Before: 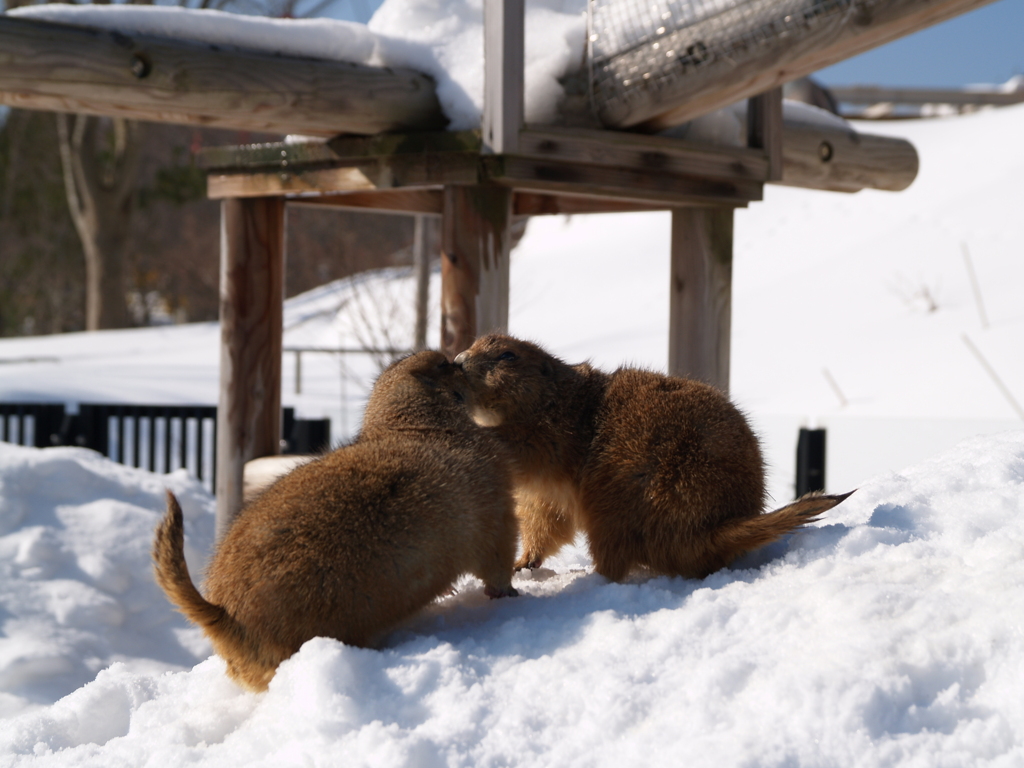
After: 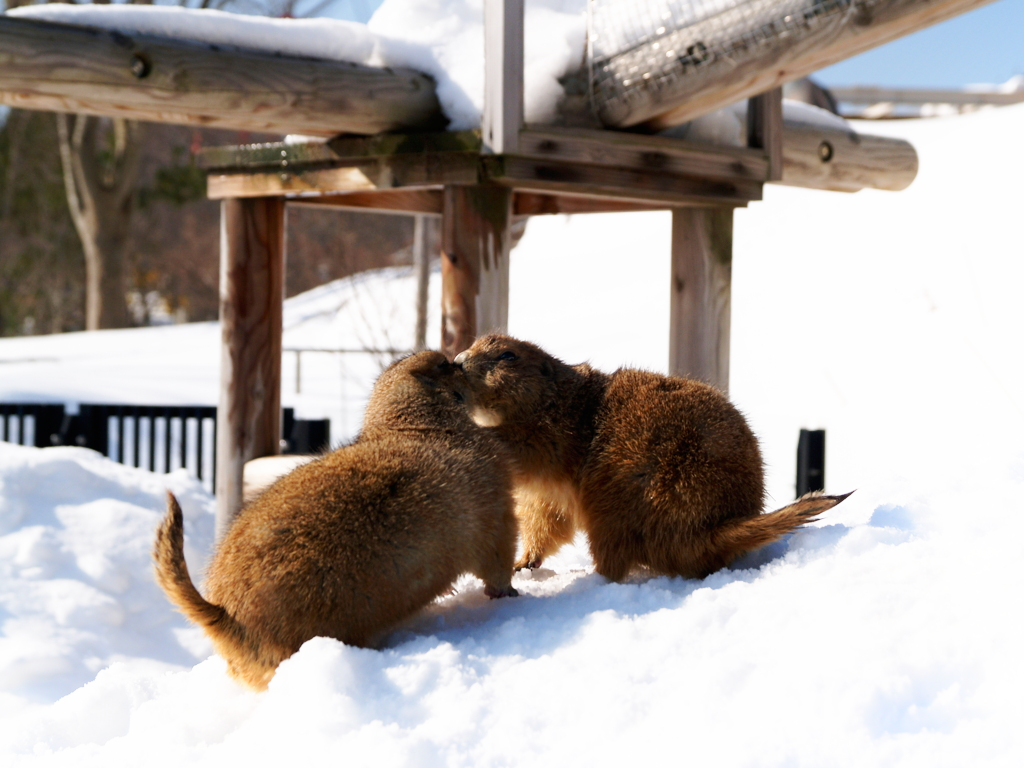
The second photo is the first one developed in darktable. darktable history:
base curve: curves: ch0 [(0, 0) (0.005, 0.002) (0.15, 0.3) (0.4, 0.7) (0.75, 0.95) (1, 1)], preserve colors none
shadows and highlights: shadows -22.43, highlights 44.63, soften with gaussian
